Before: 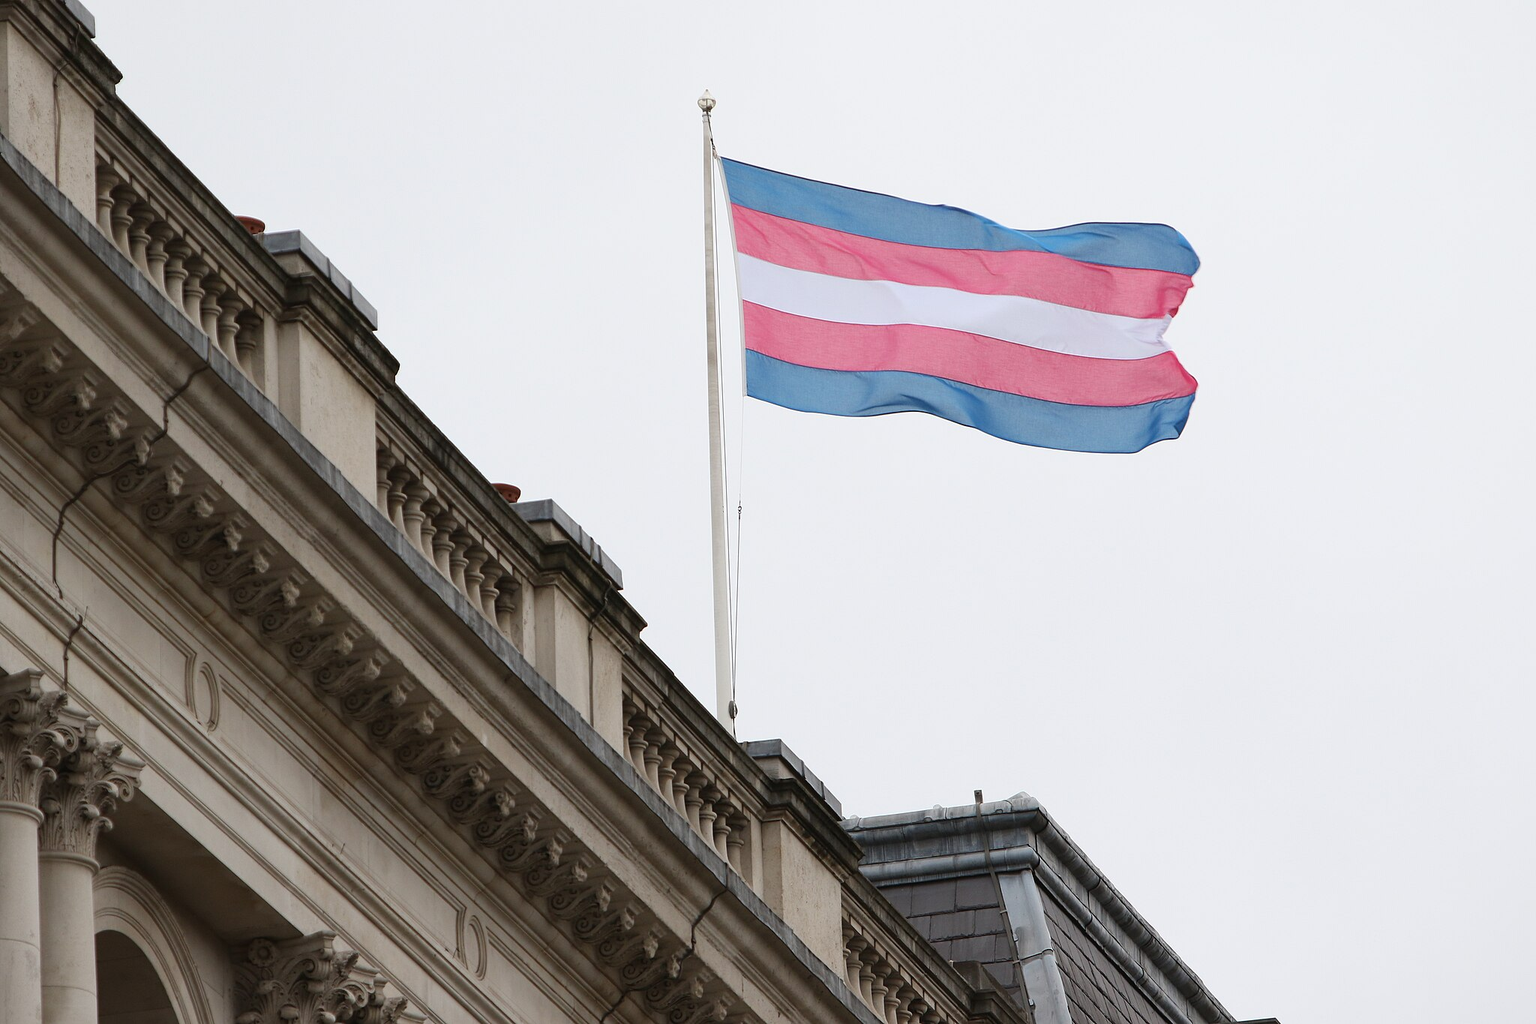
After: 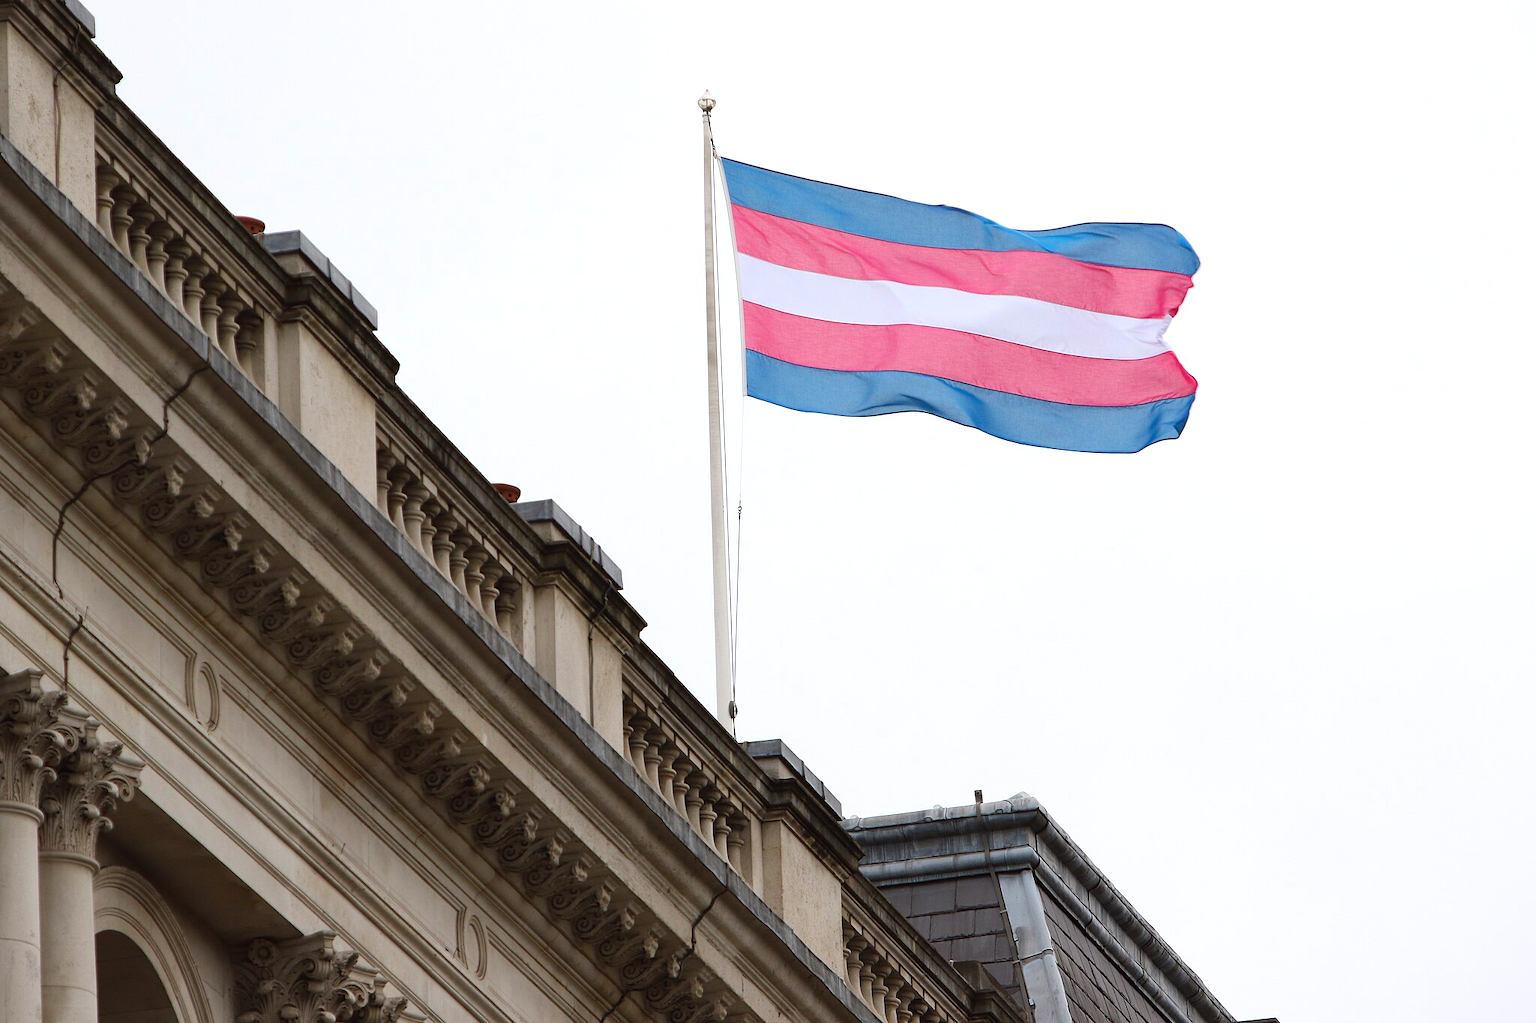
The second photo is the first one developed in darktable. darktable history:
color balance: lift [1, 1.001, 0.999, 1.001], gamma [1, 1.004, 1.007, 0.993], gain [1, 0.991, 0.987, 1.013], contrast 7.5%, contrast fulcrum 10%, output saturation 115%
